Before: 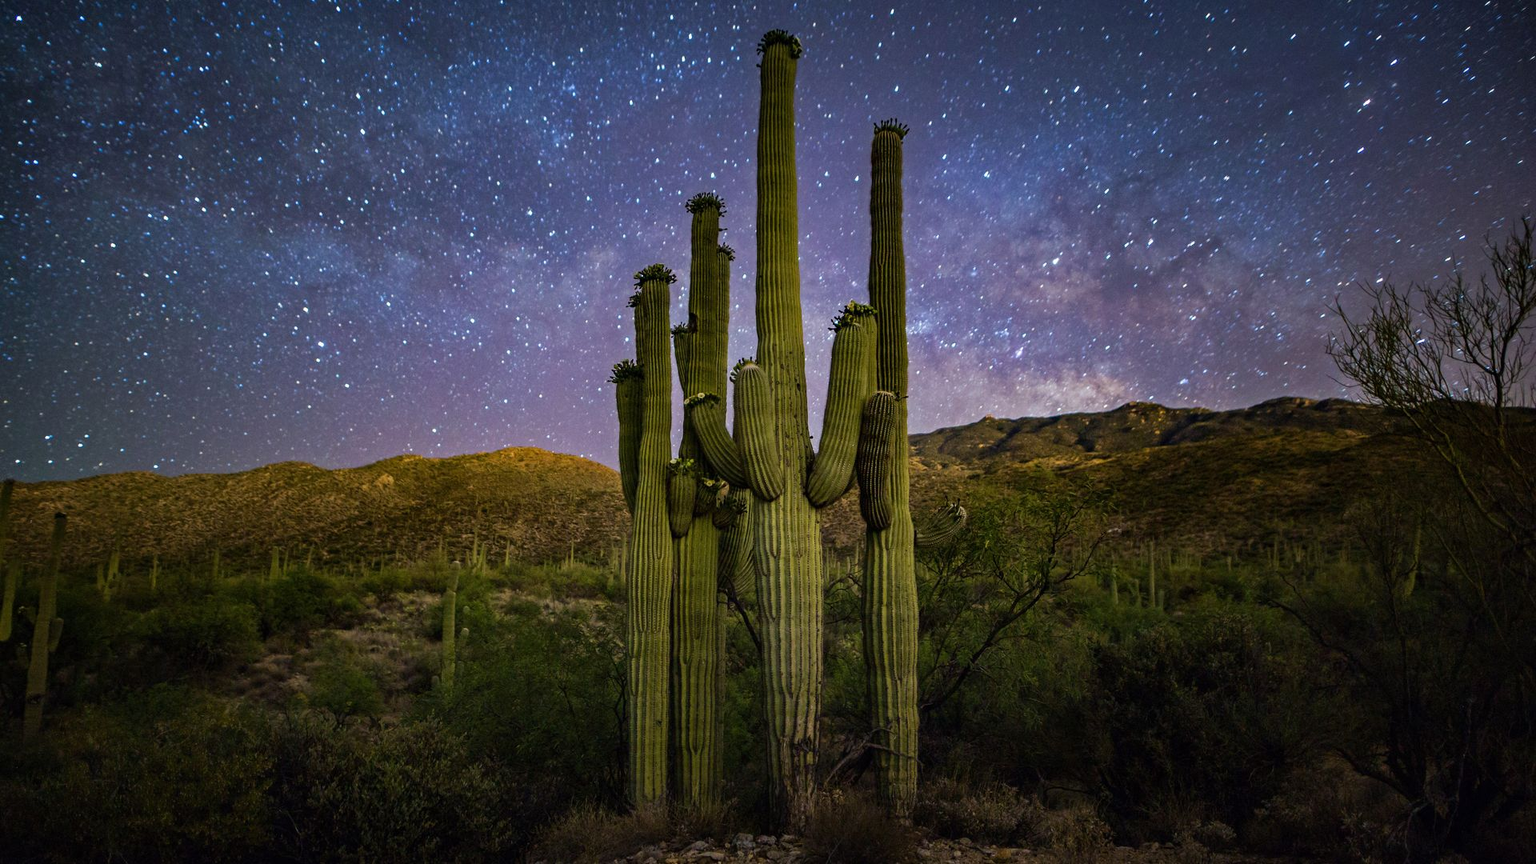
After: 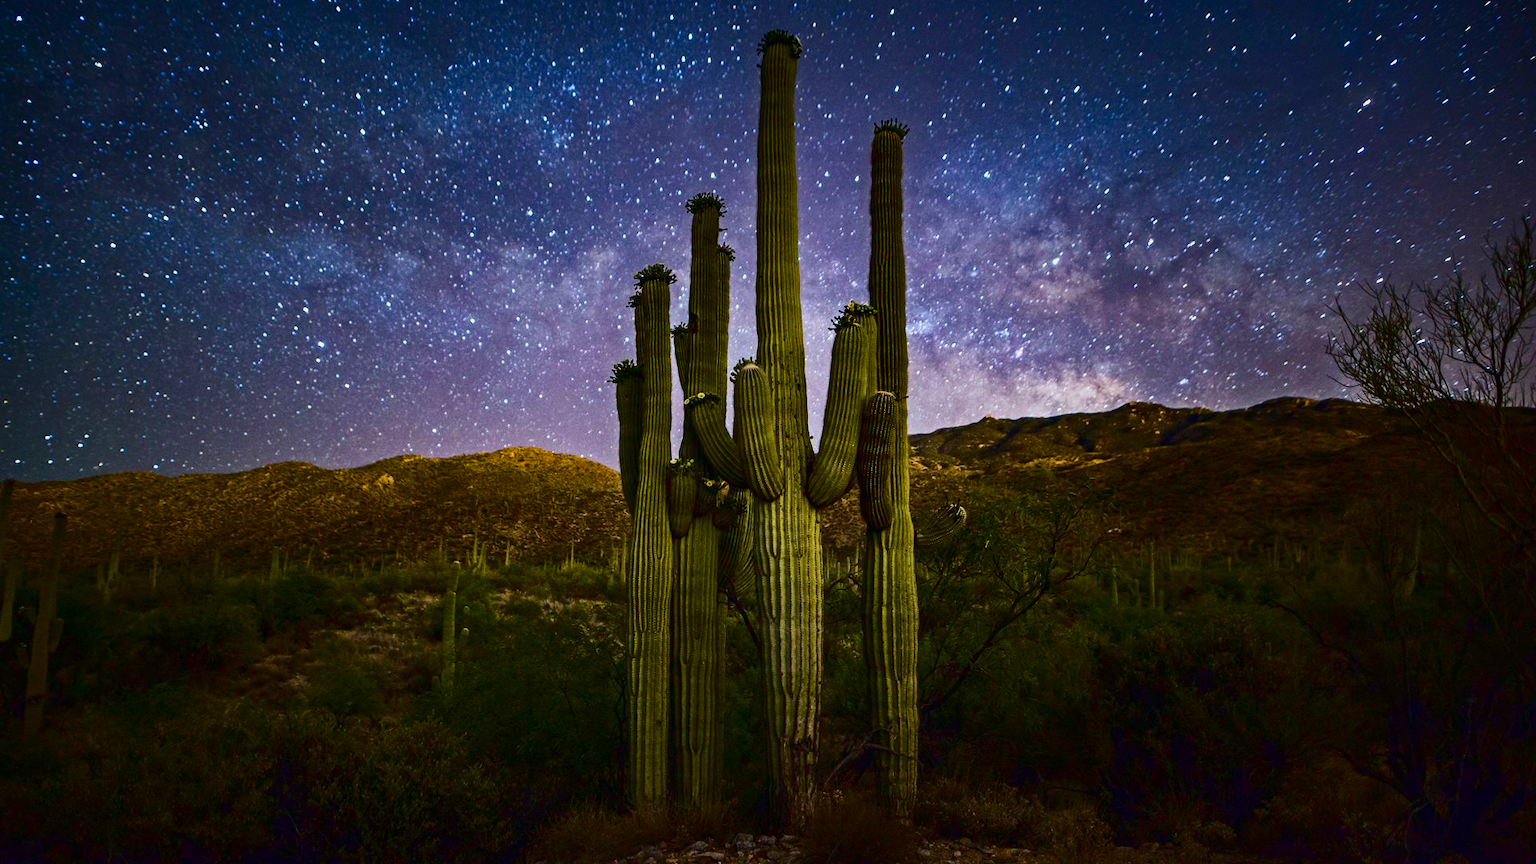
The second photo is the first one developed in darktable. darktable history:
color balance rgb: perceptual saturation grading › global saturation 31.208%, perceptual brilliance grading › global brilliance 2.558%, contrast -29.573%
contrast brightness saturation: contrast 0.493, saturation -0.085
